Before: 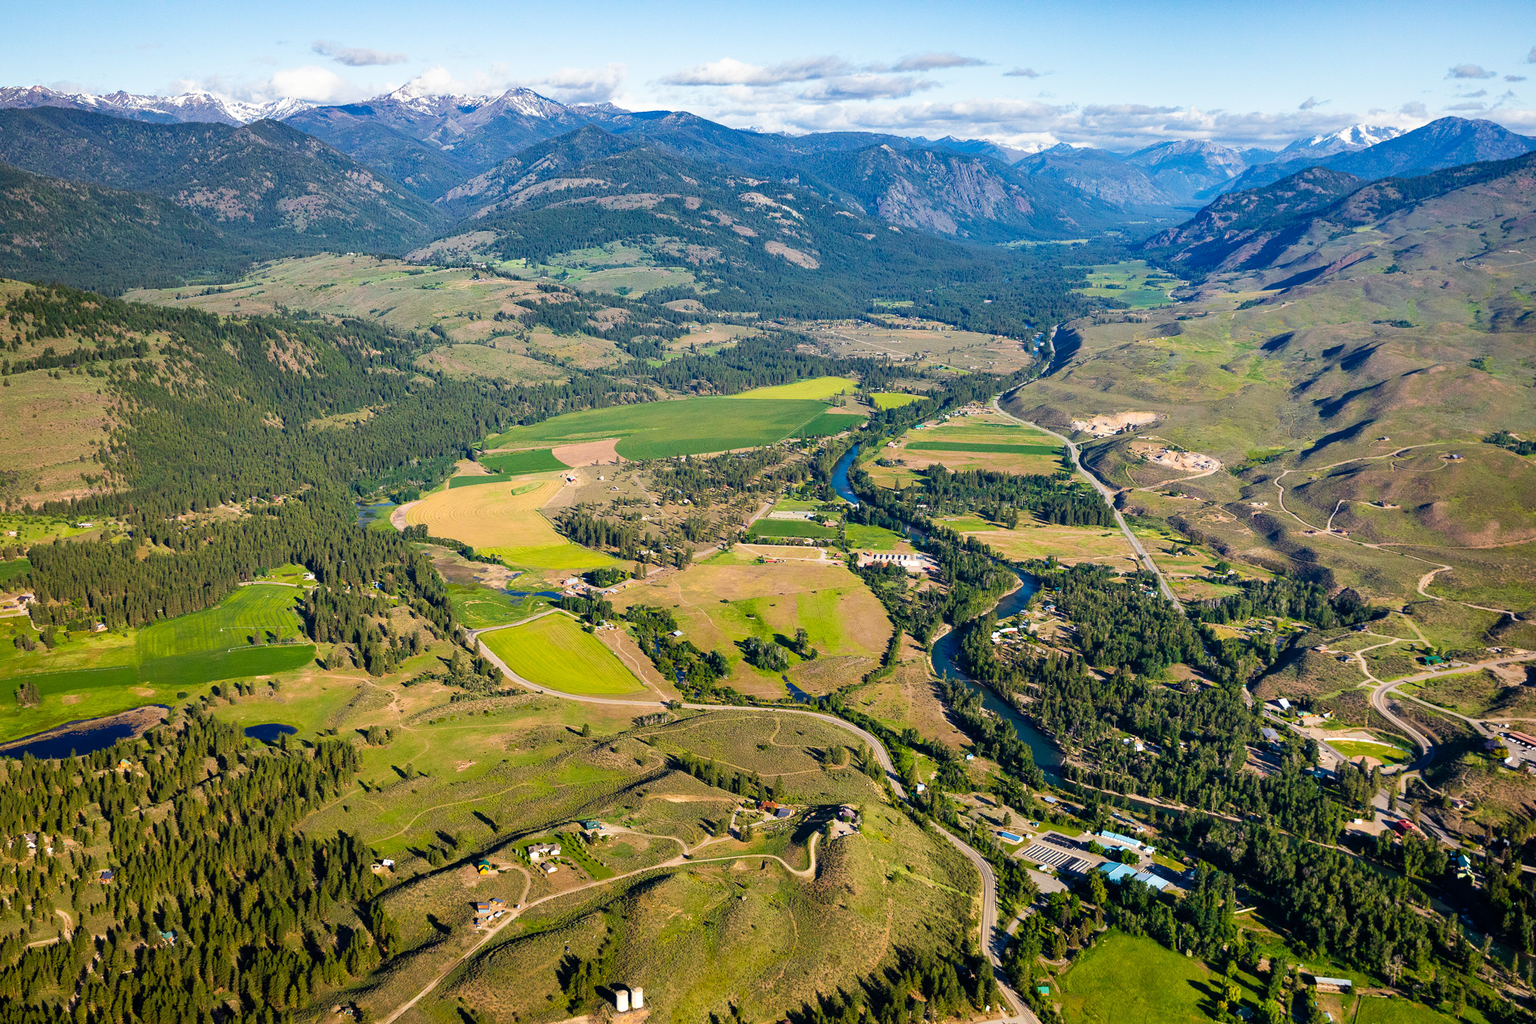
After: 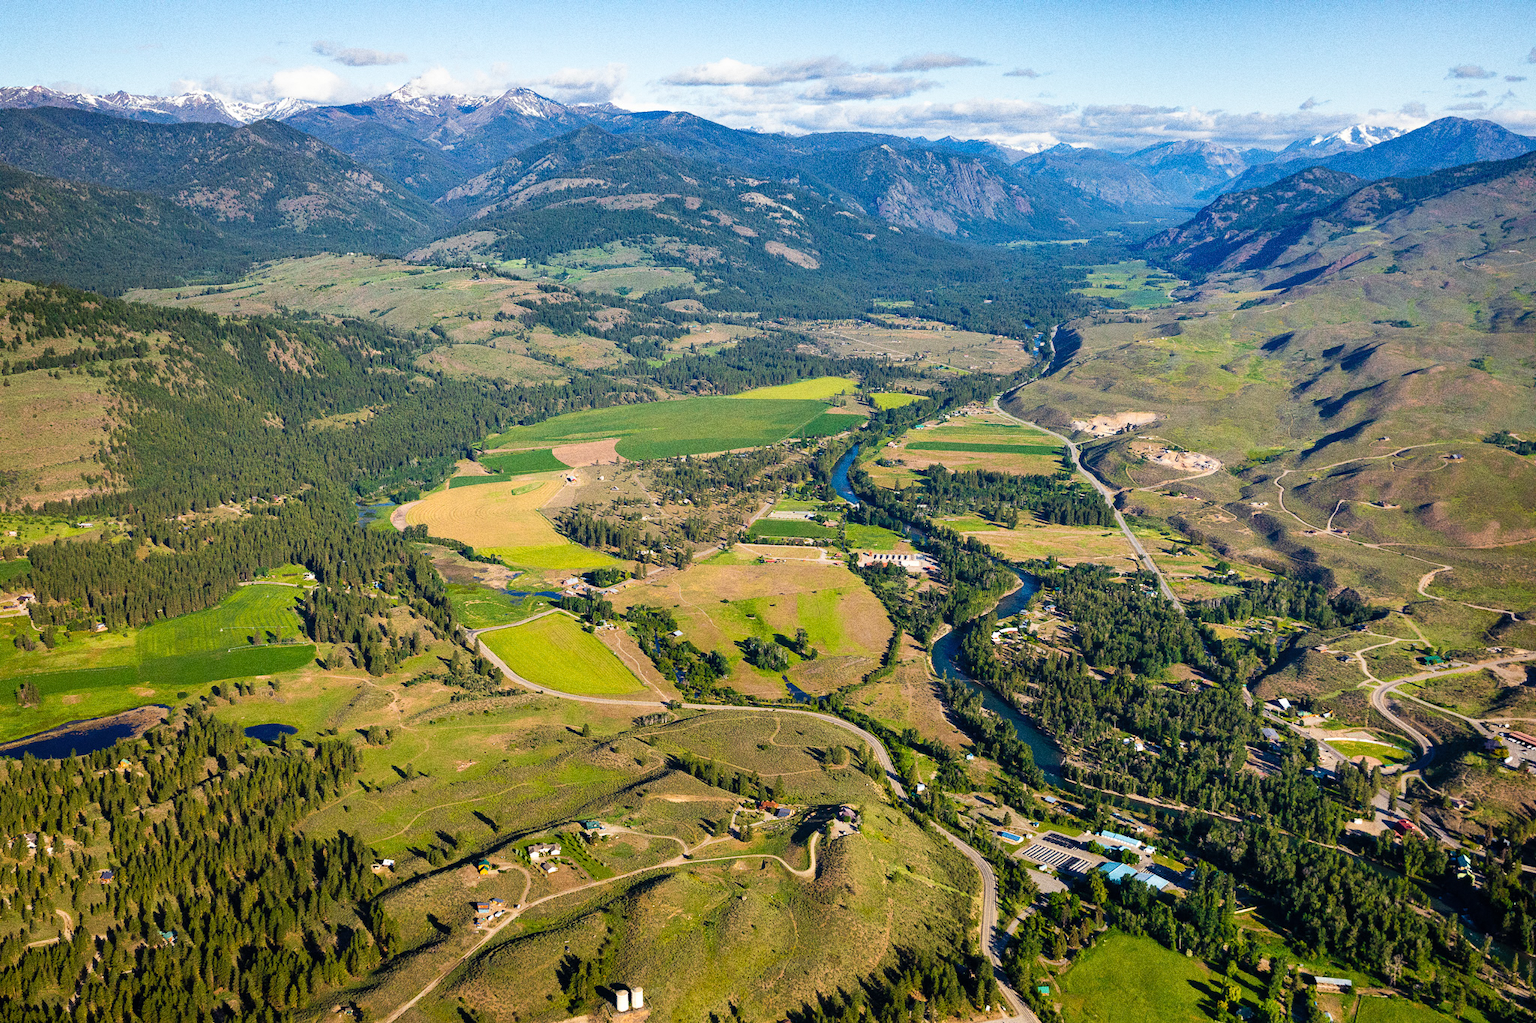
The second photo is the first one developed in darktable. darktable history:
grain: coarseness 0.09 ISO, strength 40%
fill light: on, module defaults
